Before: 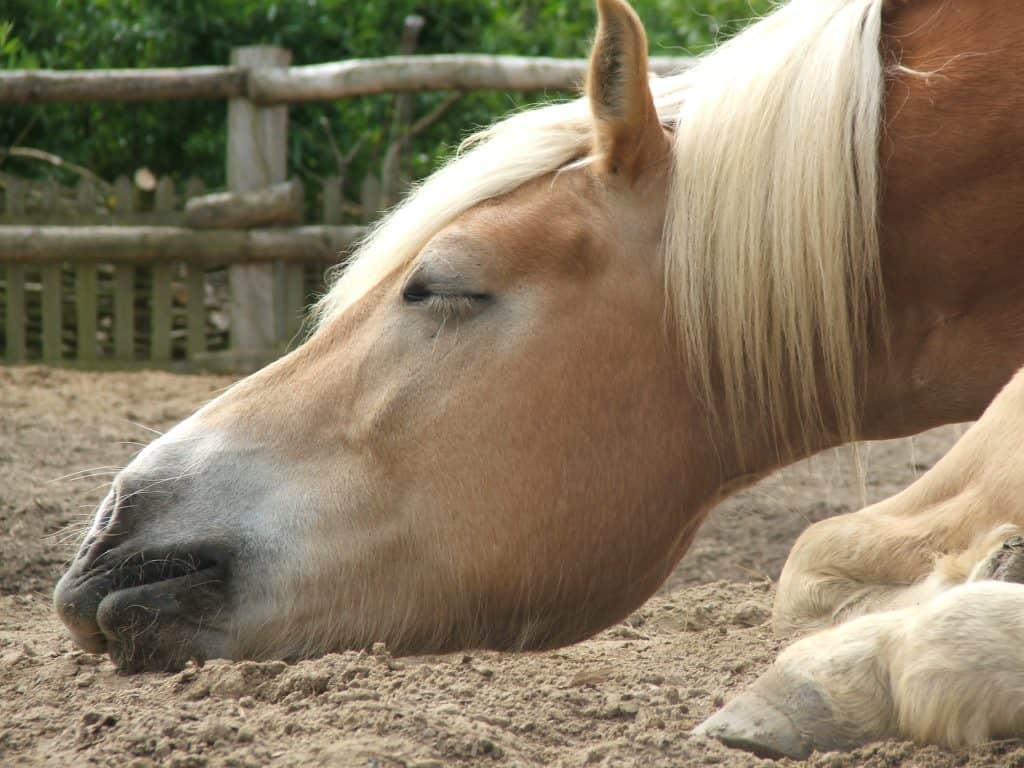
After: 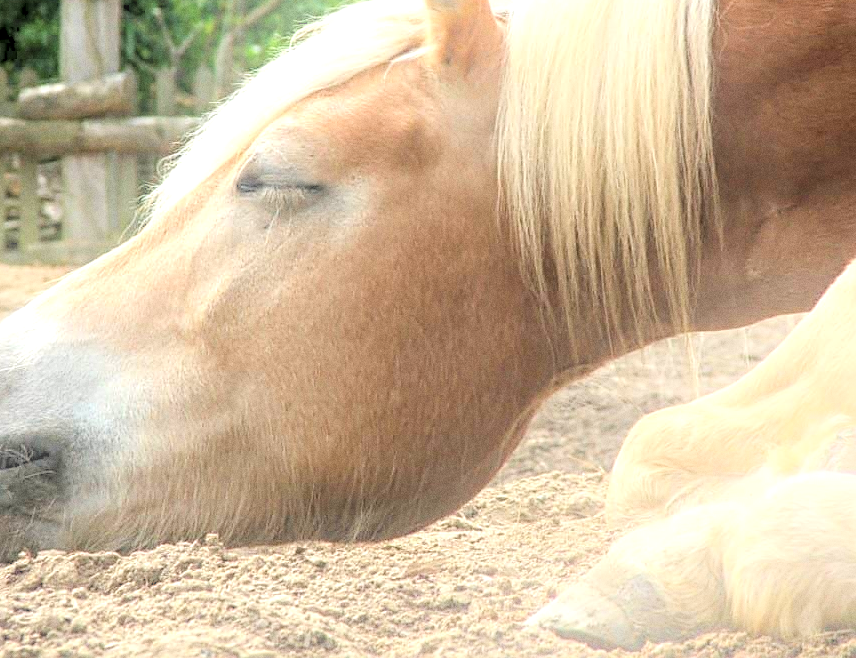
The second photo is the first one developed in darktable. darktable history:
crop: left 16.315%, top 14.246%
sharpen: on, module defaults
rgb levels: preserve colors sum RGB, levels [[0.038, 0.433, 0.934], [0, 0.5, 1], [0, 0.5, 1]]
bloom: on, module defaults
local contrast: highlights 65%, shadows 54%, detail 169%, midtone range 0.514
exposure: exposure 0.7 EV, compensate highlight preservation false
grain: coarseness 0.09 ISO
